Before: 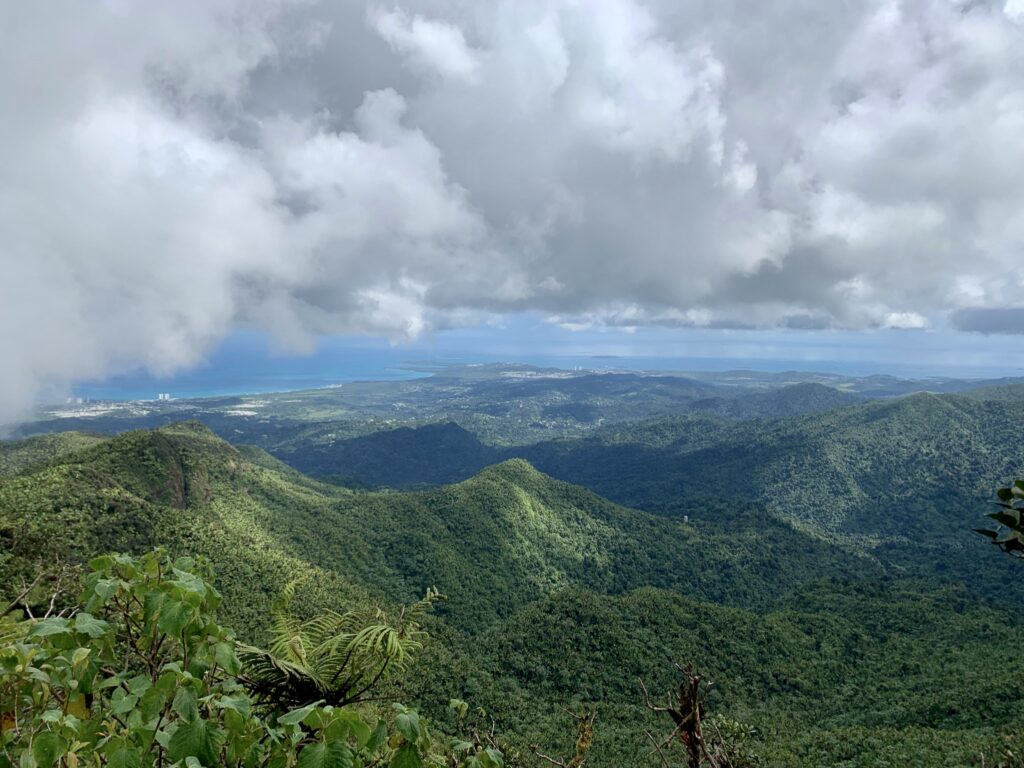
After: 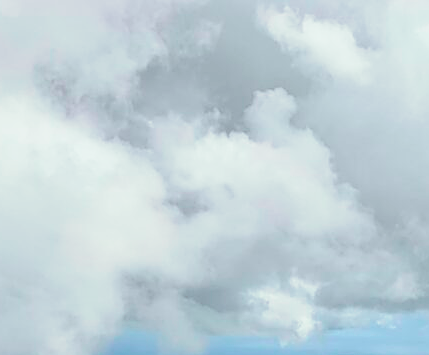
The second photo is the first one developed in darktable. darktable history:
crop and rotate: left 10.817%, top 0.062%, right 47.194%, bottom 53.626%
sharpen: on, module defaults
split-toning: shadows › hue 360°
tone curve: curves: ch0 [(0, 0.014) (0.17, 0.099) (0.398, 0.423) (0.728, 0.808) (0.877, 0.91) (0.99, 0.955)]; ch1 [(0, 0) (0.377, 0.325) (0.493, 0.491) (0.505, 0.504) (0.515, 0.515) (0.554, 0.575) (0.623, 0.643) (0.701, 0.718) (1, 1)]; ch2 [(0, 0) (0.423, 0.453) (0.481, 0.485) (0.501, 0.501) (0.531, 0.527) (0.586, 0.597) (0.663, 0.706) (0.717, 0.753) (1, 0.991)], color space Lab, independent channels
